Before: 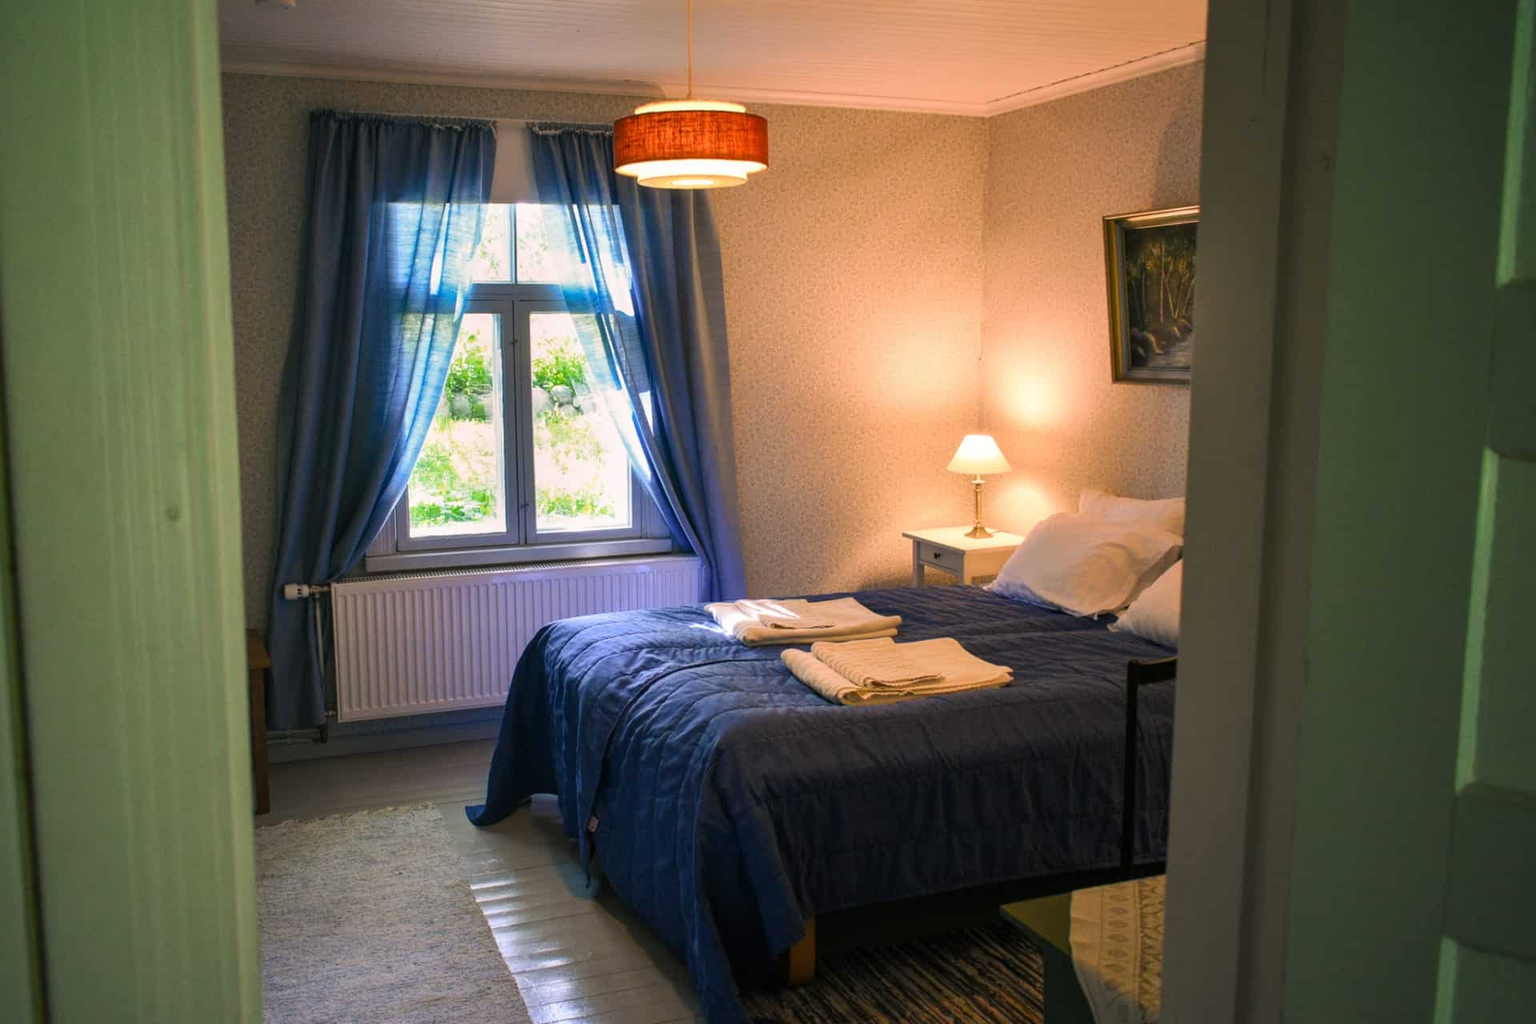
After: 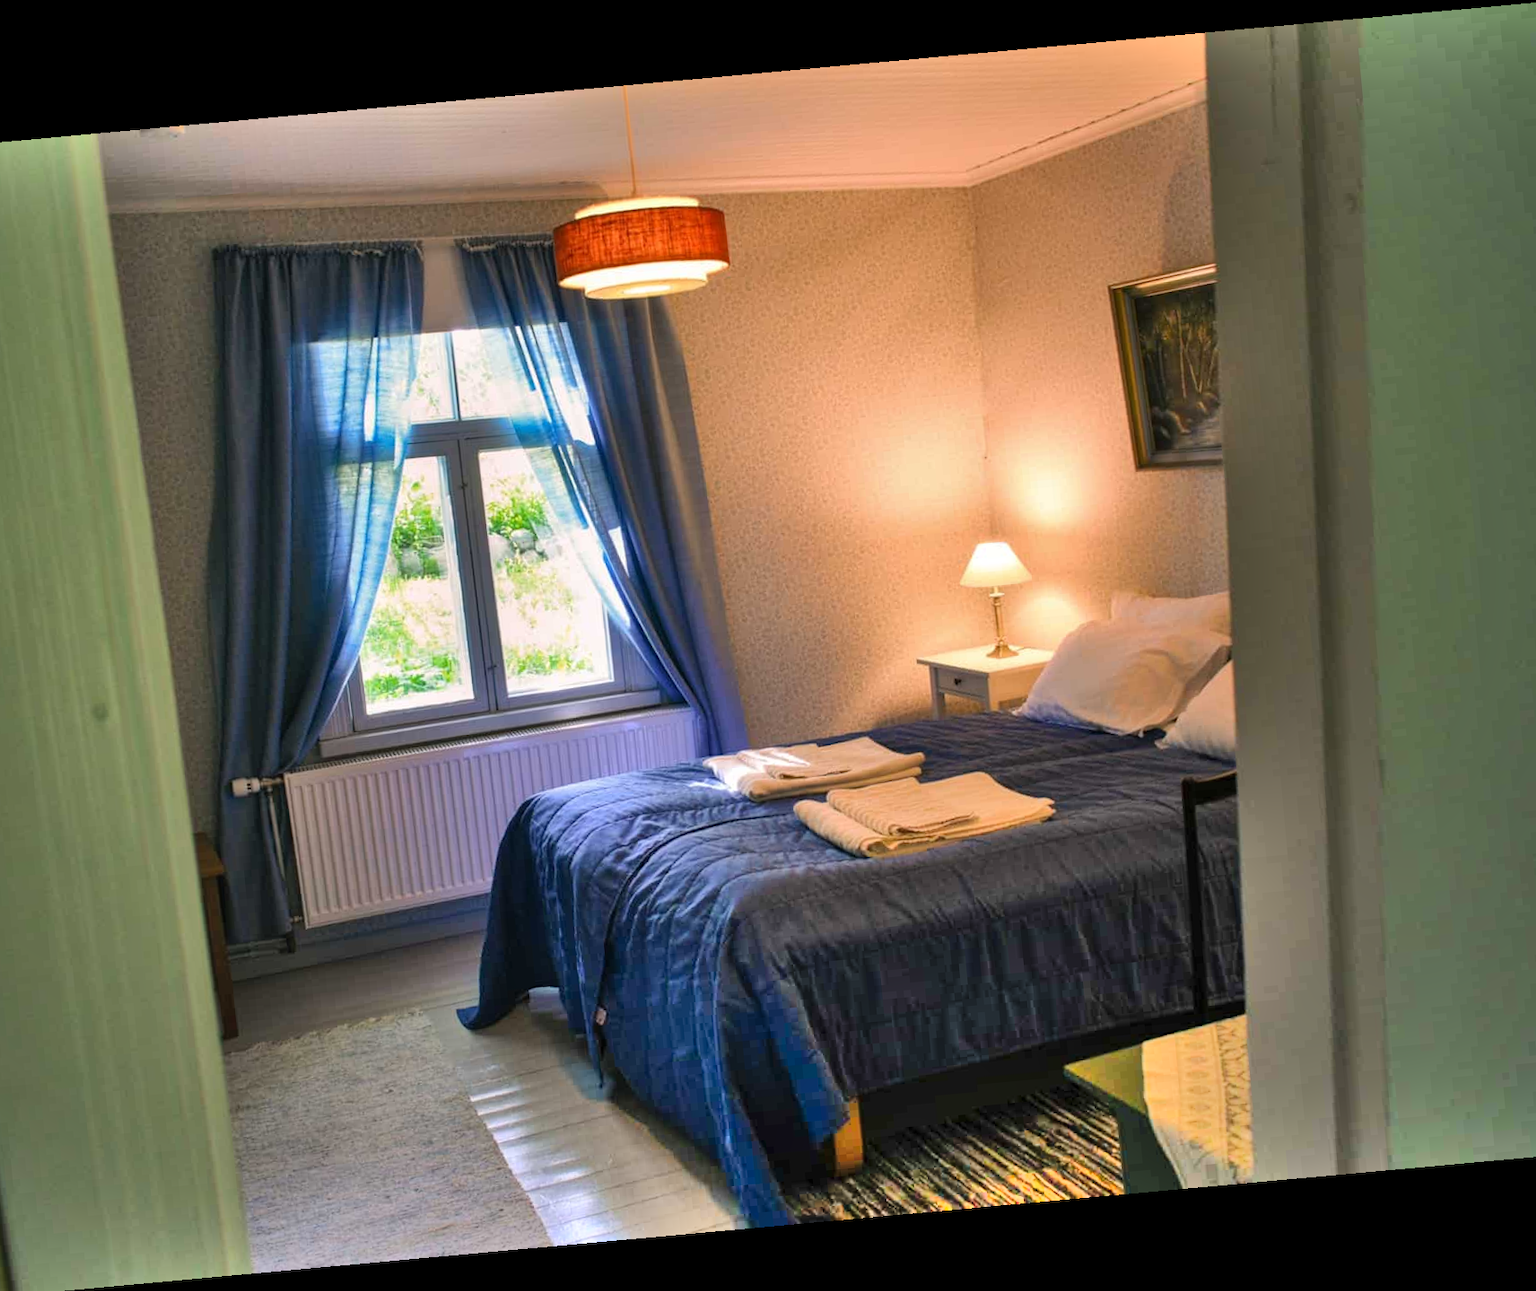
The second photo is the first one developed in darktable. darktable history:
rotate and perspective: rotation -5.2°, automatic cropping off
crop: left 8.026%, right 7.374%
shadows and highlights: shadows 75, highlights -25, soften with gaussian
